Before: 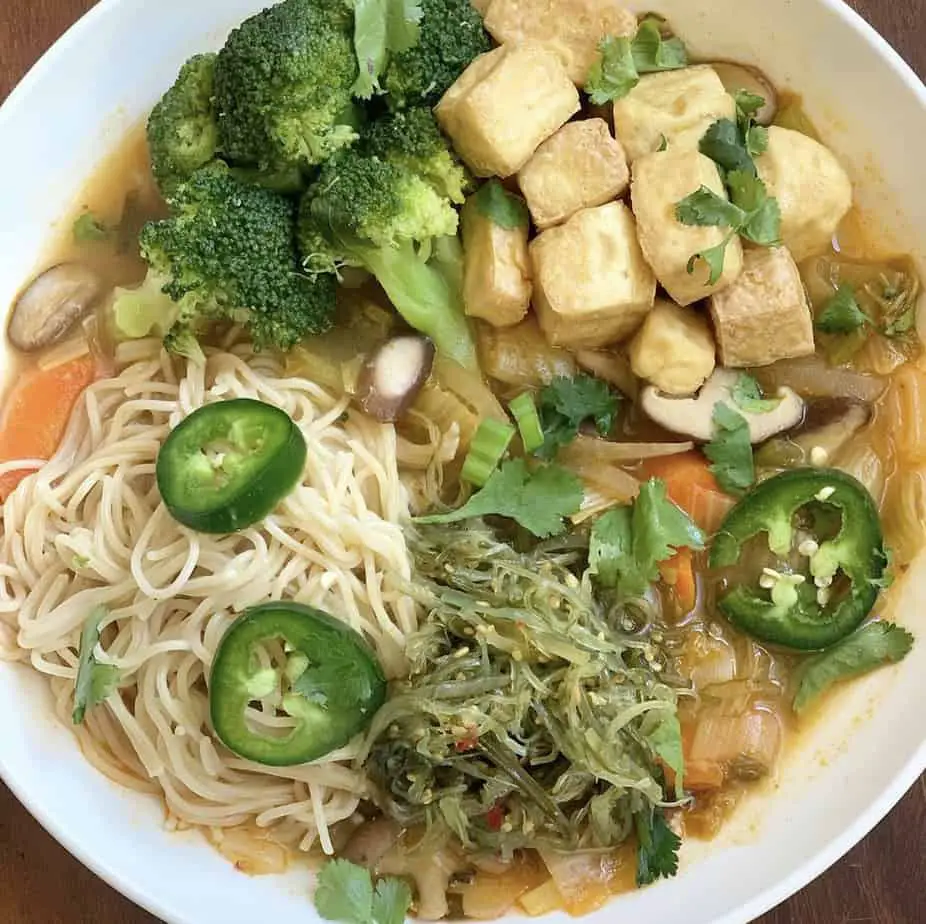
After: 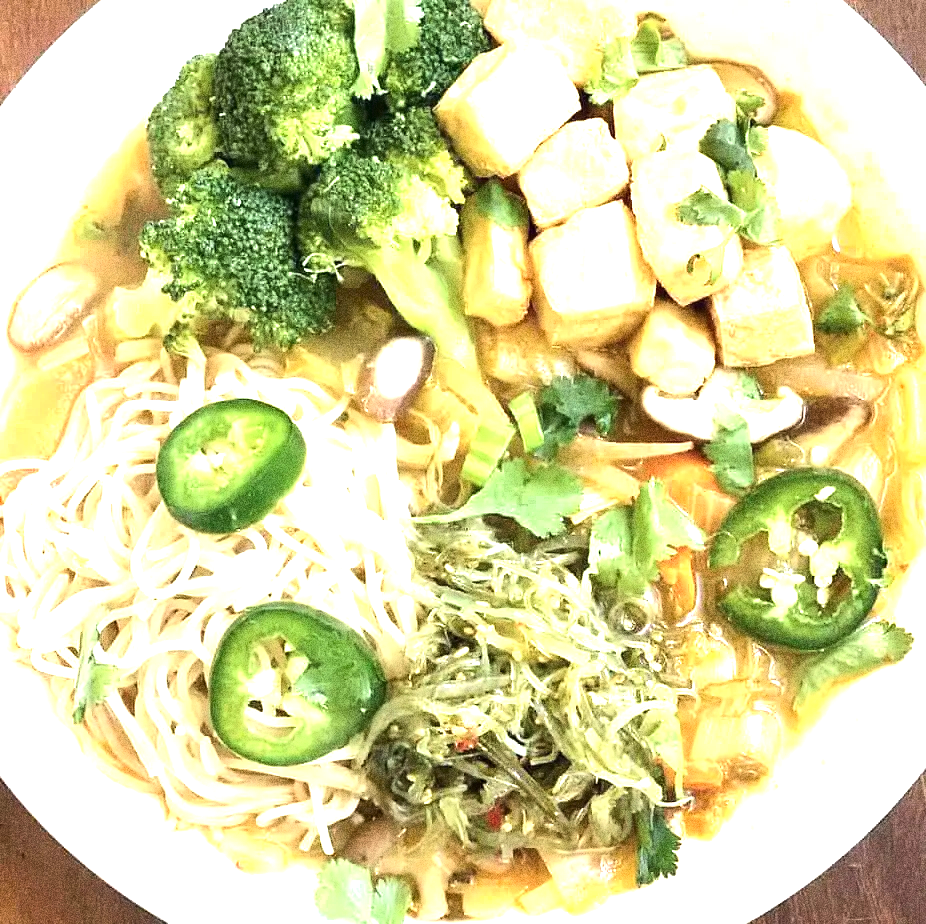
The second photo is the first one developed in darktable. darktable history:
tone equalizer: -8 EV -0.417 EV, -7 EV -0.389 EV, -6 EV -0.333 EV, -5 EV -0.222 EV, -3 EV 0.222 EV, -2 EV 0.333 EV, -1 EV 0.389 EV, +0 EV 0.417 EV, edges refinement/feathering 500, mask exposure compensation -1.57 EV, preserve details no
grain: coarseness 10.62 ISO, strength 55.56%
exposure: black level correction 0, exposure 1.379 EV, compensate exposure bias true, compensate highlight preservation false
